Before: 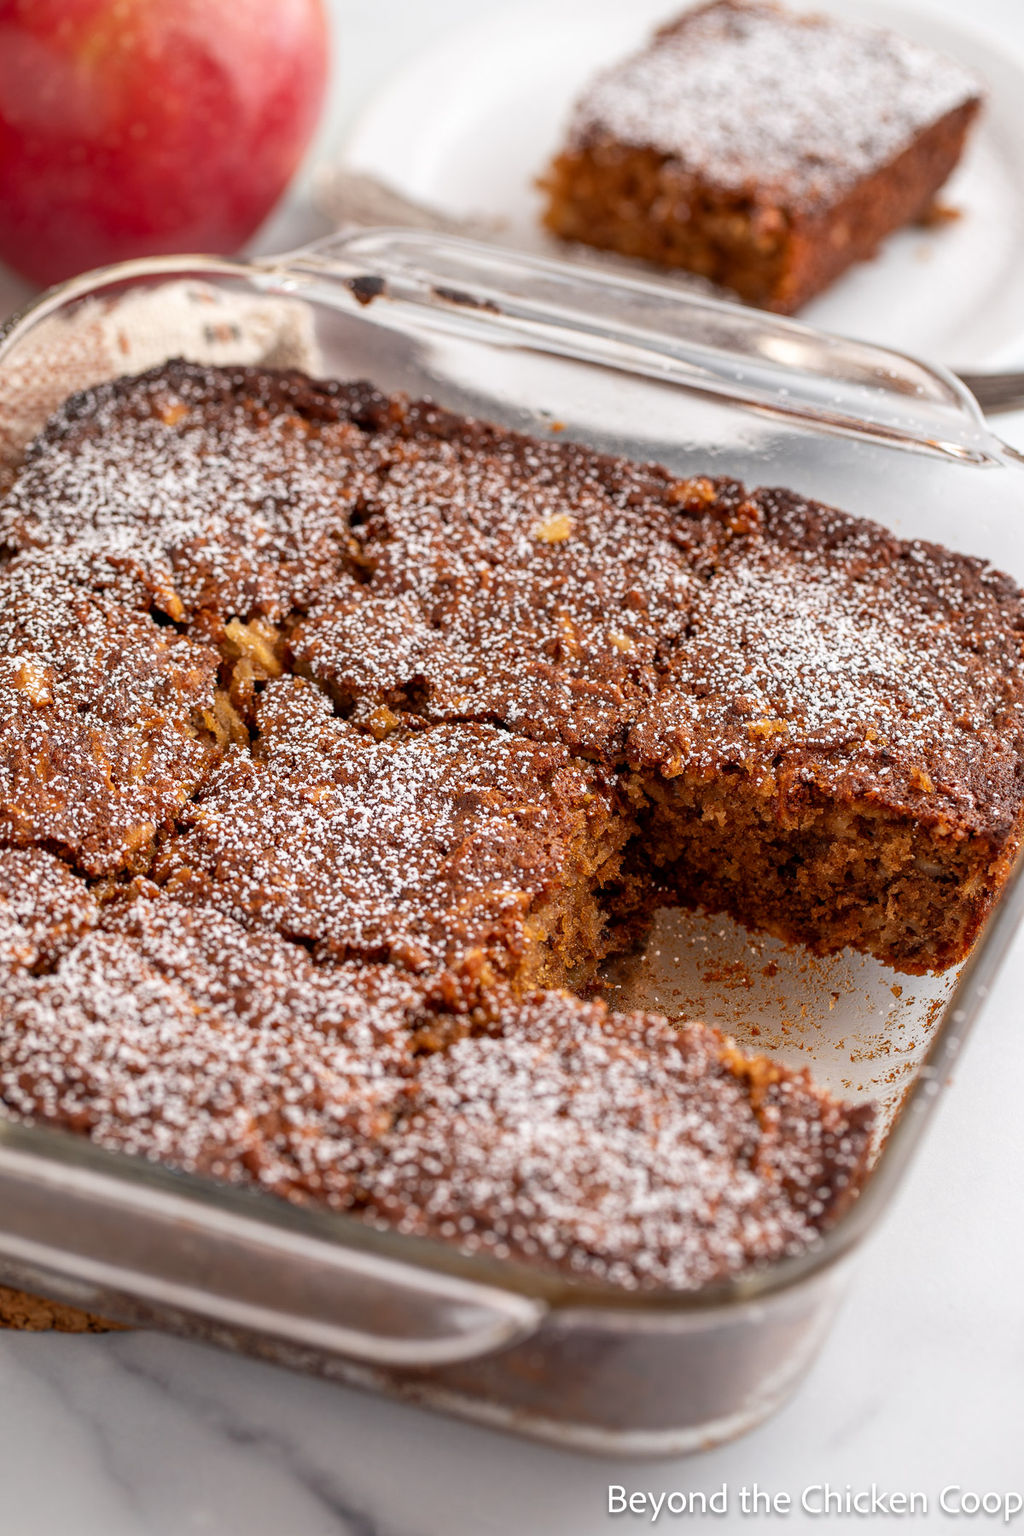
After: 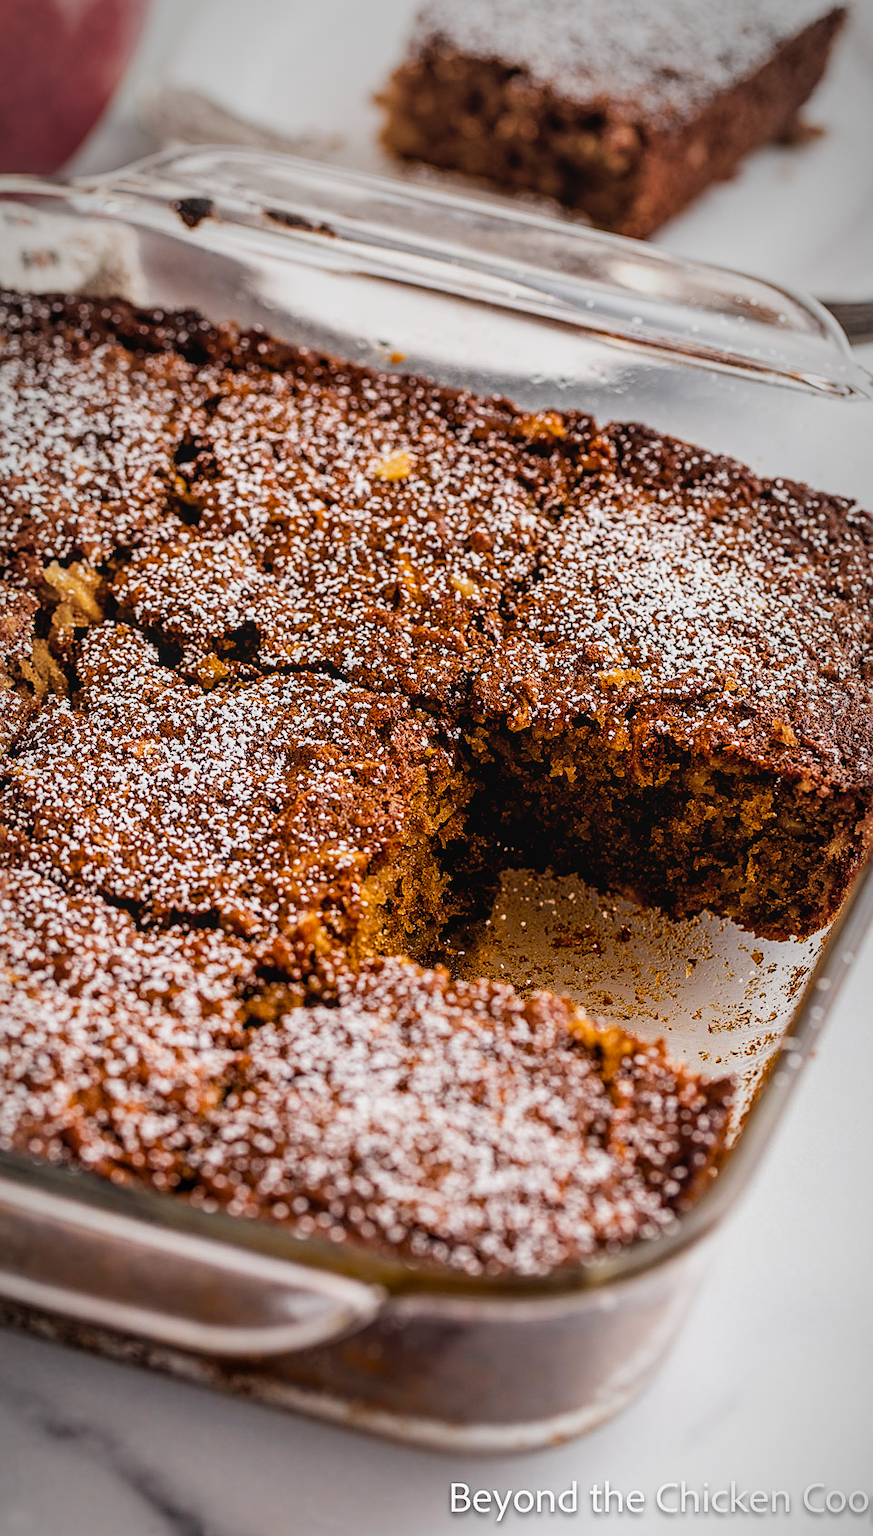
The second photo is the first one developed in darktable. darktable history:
color balance rgb: perceptual saturation grading › global saturation 23.662%, perceptual saturation grading › highlights -23.456%, perceptual saturation grading › mid-tones 23.691%, perceptual saturation grading › shadows 40.909%, perceptual brilliance grading › highlights 4.924%, perceptual brilliance grading › shadows -10.321%, global vibrance 20%
sharpen: on, module defaults
exposure: exposure -0.047 EV, compensate exposure bias true, compensate highlight preservation false
crop and rotate: left 18.016%, top 5.923%, right 1.714%
local contrast: detail 110%
filmic rgb: black relative exposure -5.08 EV, white relative exposure 3.2 EV, hardness 3.45, contrast 1.189, highlights saturation mix -49.28%
vignetting: fall-off start 80.77%, fall-off radius 61.77%, center (-0.028, 0.232), automatic ratio true, width/height ratio 1.422, unbound false
